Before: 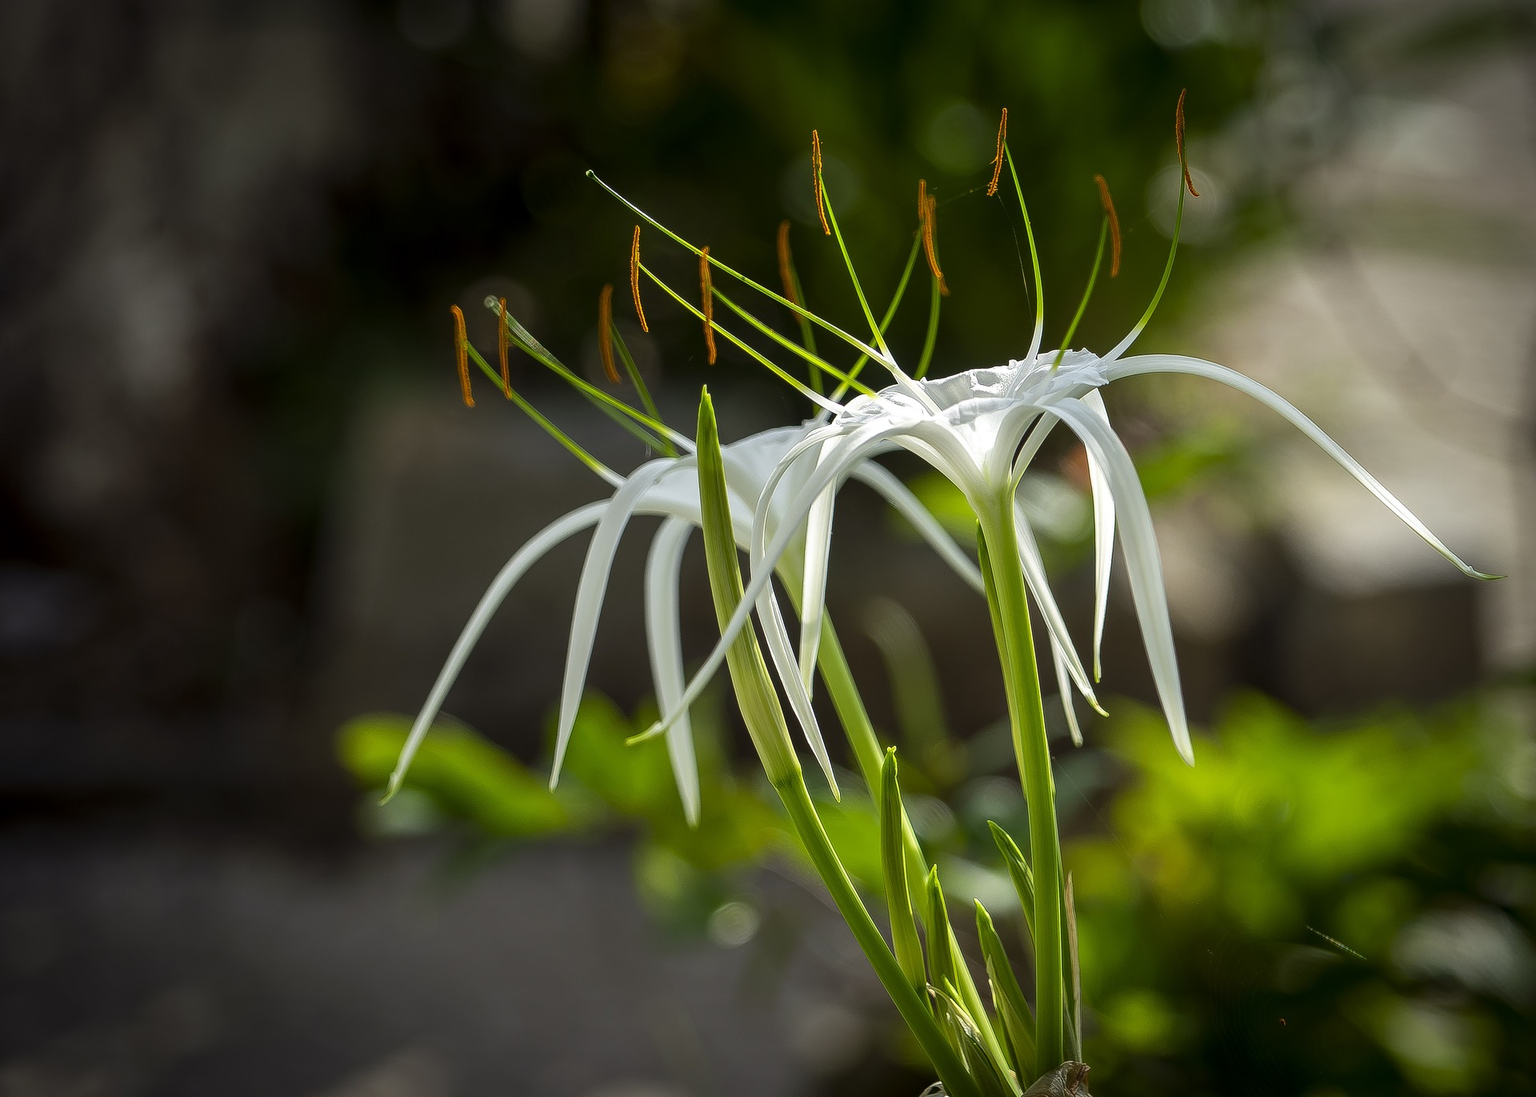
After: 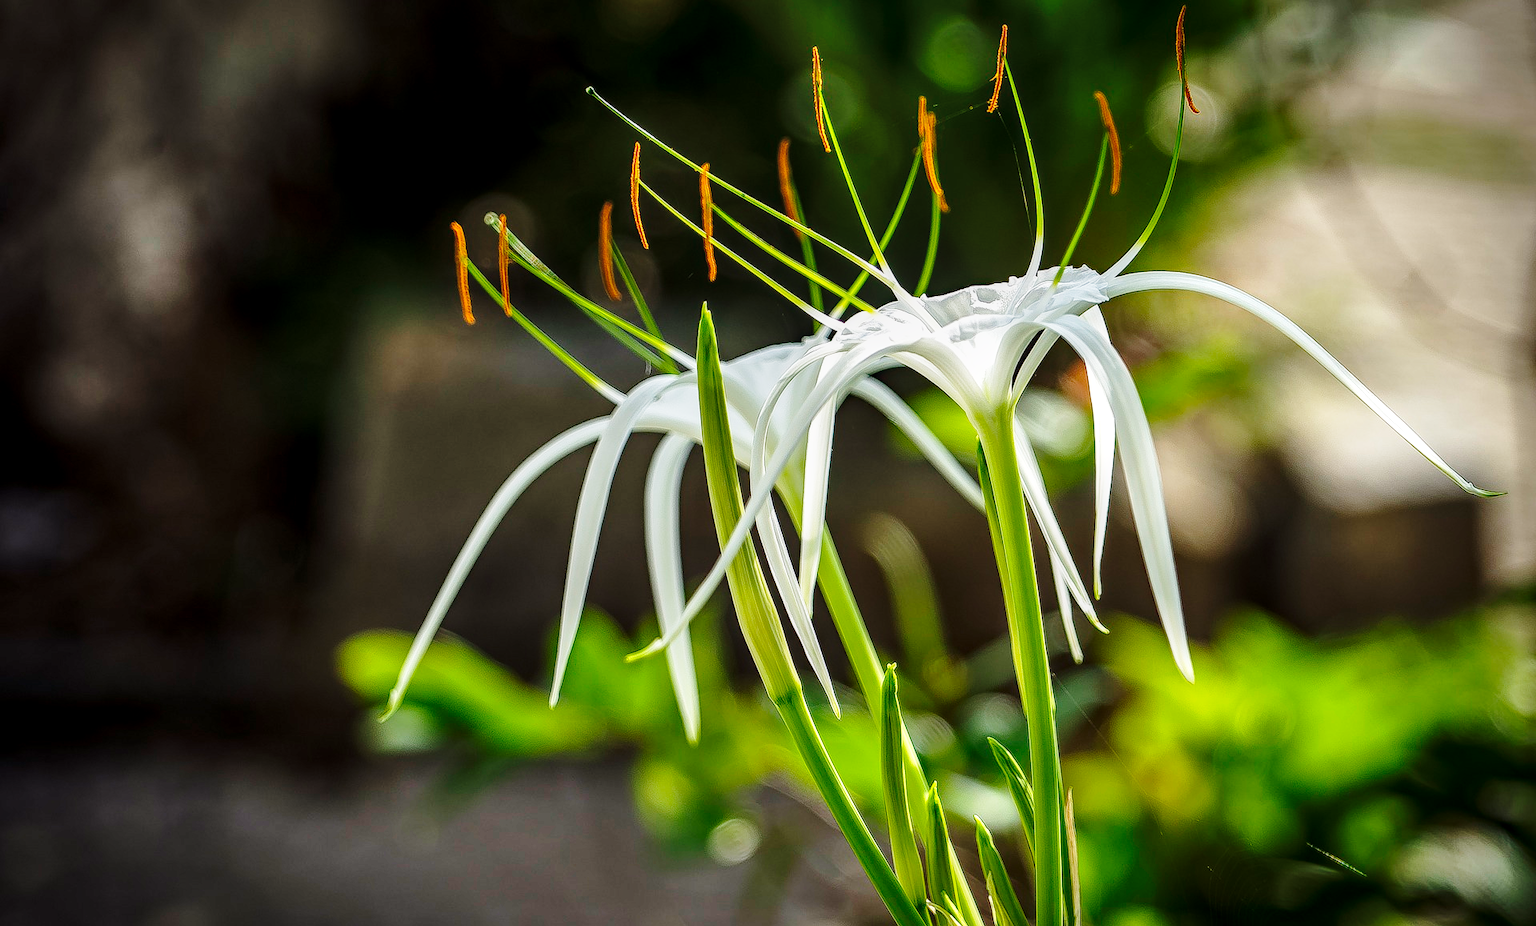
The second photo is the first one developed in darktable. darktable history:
base curve: curves: ch0 [(0, 0) (0.028, 0.03) (0.121, 0.232) (0.46, 0.748) (0.859, 0.968) (1, 1)], preserve colors none
haze removal: compatibility mode true, adaptive false
local contrast: on, module defaults
shadows and highlights: shadows 31.92, highlights -33.21, soften with gaussian
crop: top 7.609%, bottom 7.919%
